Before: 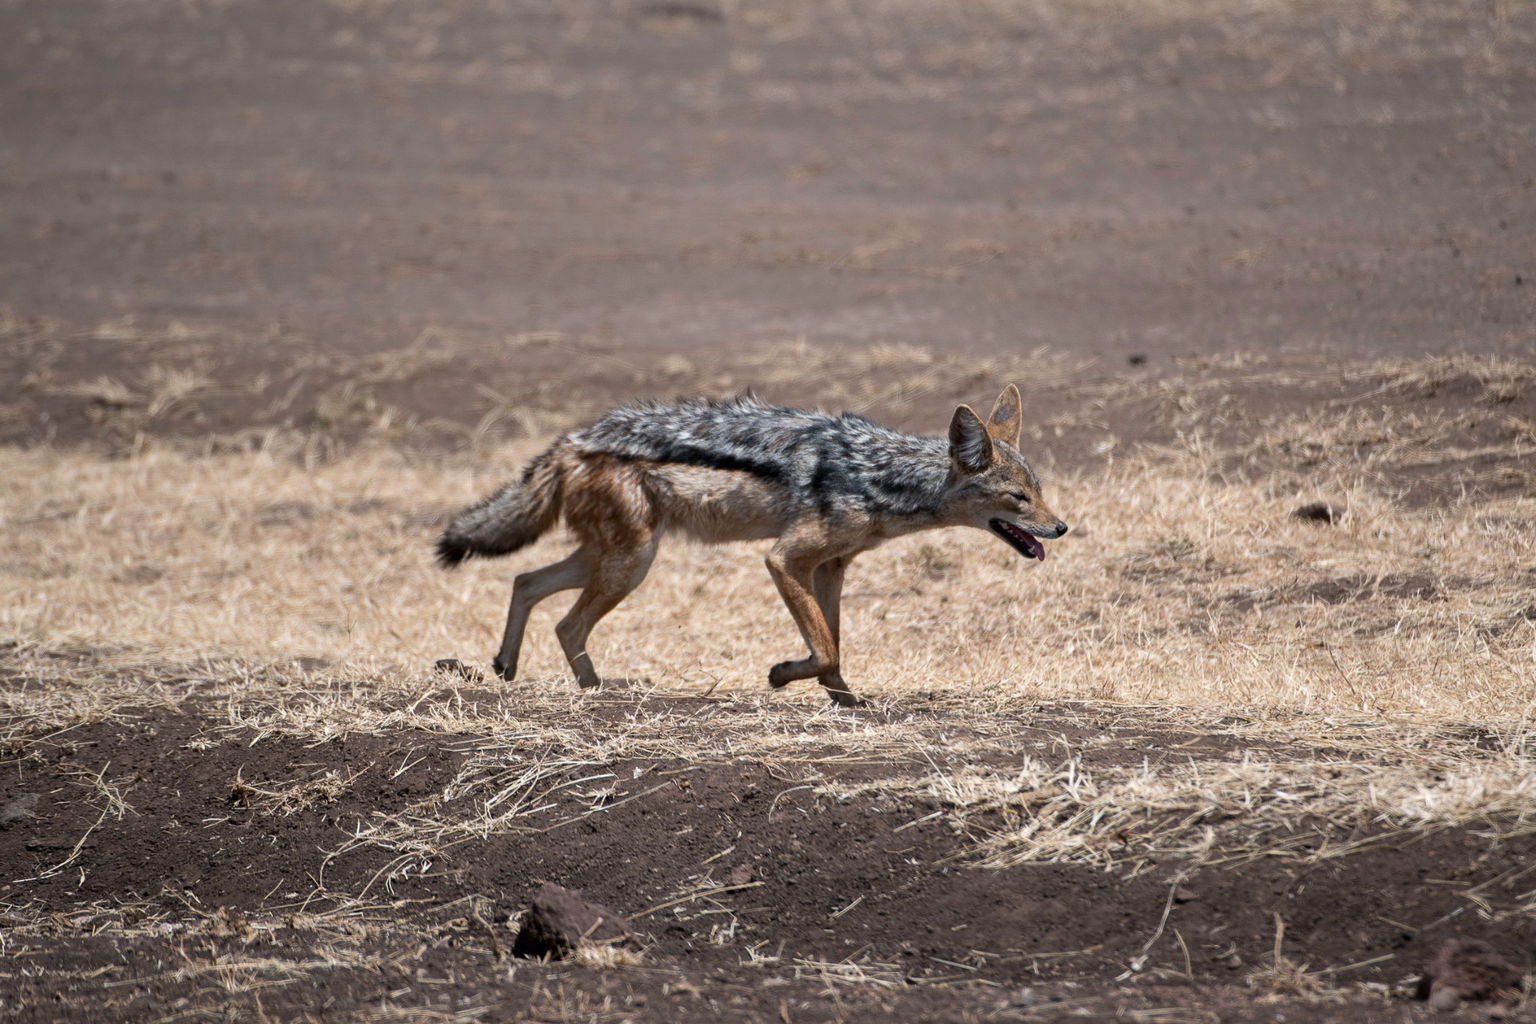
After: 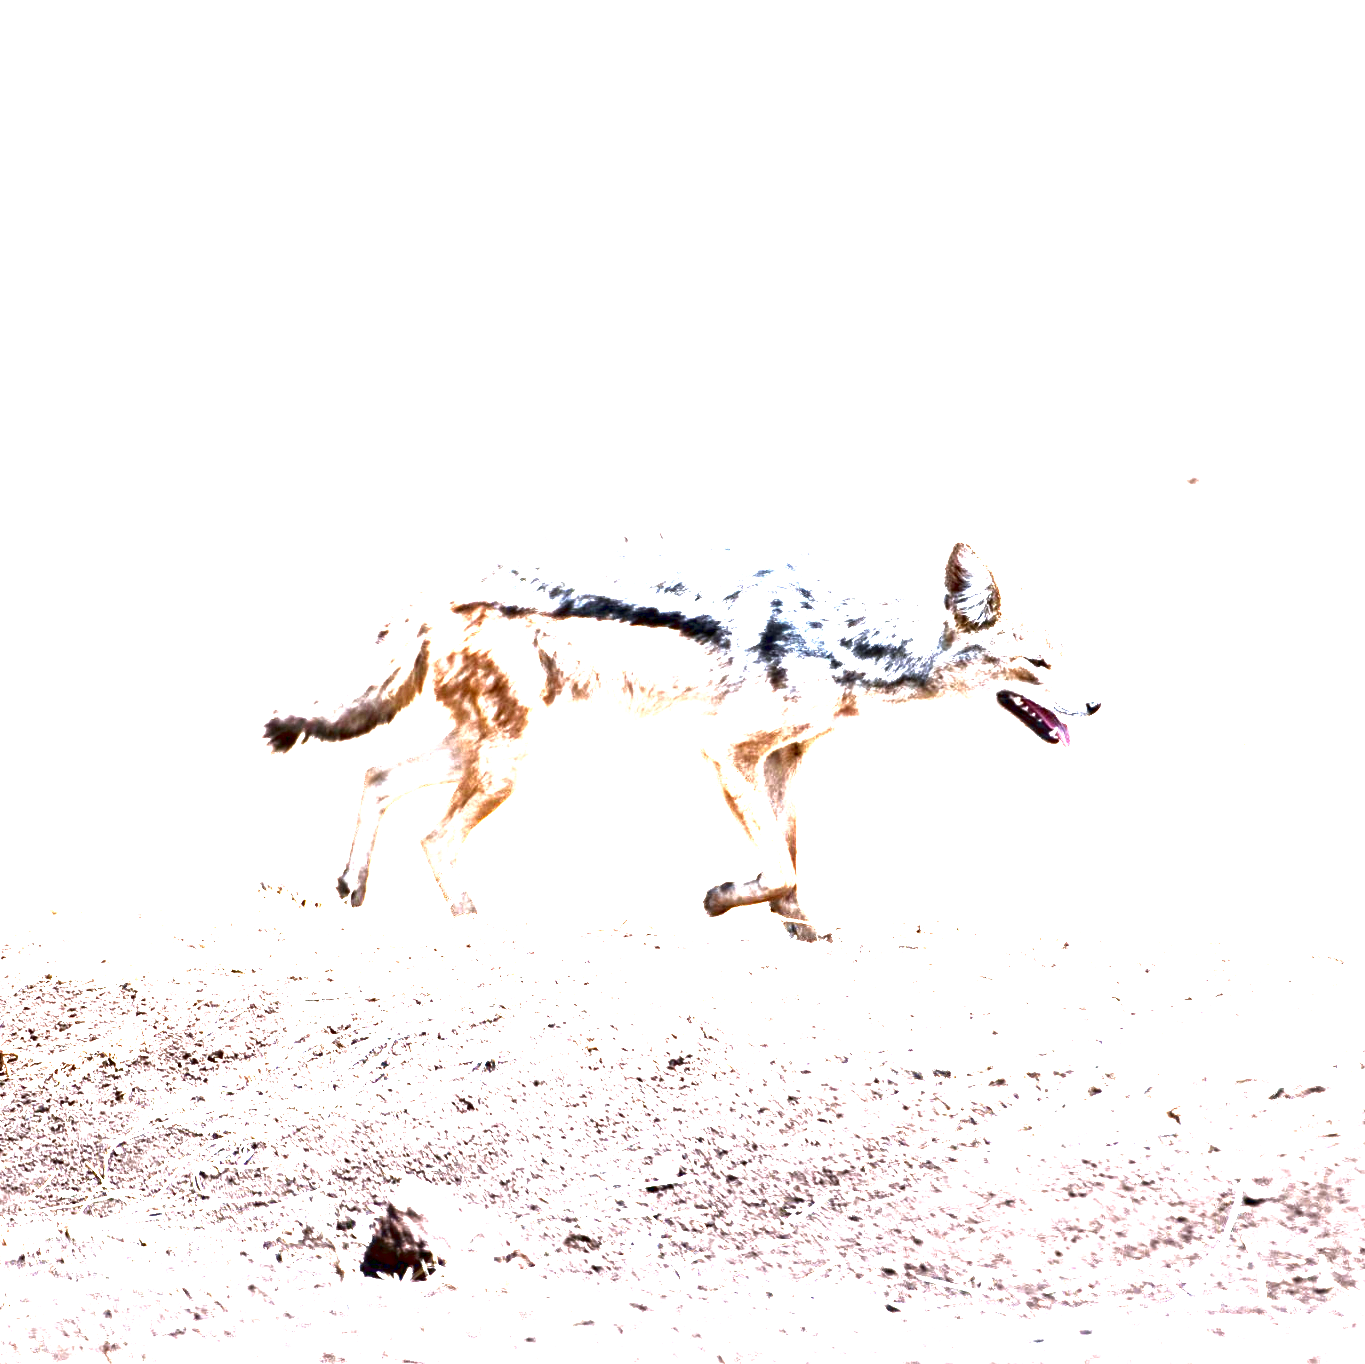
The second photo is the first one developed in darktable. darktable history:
crop and rotate: left 15.754%, right 17.579%
exposure: black level correction 0, exposure 4 EV, compensate exposure bias true, compensate highlight preservation false
white balance: emerald 1
tone equalizer: on, module defaults
contrast brightness saturation: brightness -0.52
color correction: highlights a* -0.772, highlights b* -8.92
shadows and highlights: shadows 25, highlights -25
